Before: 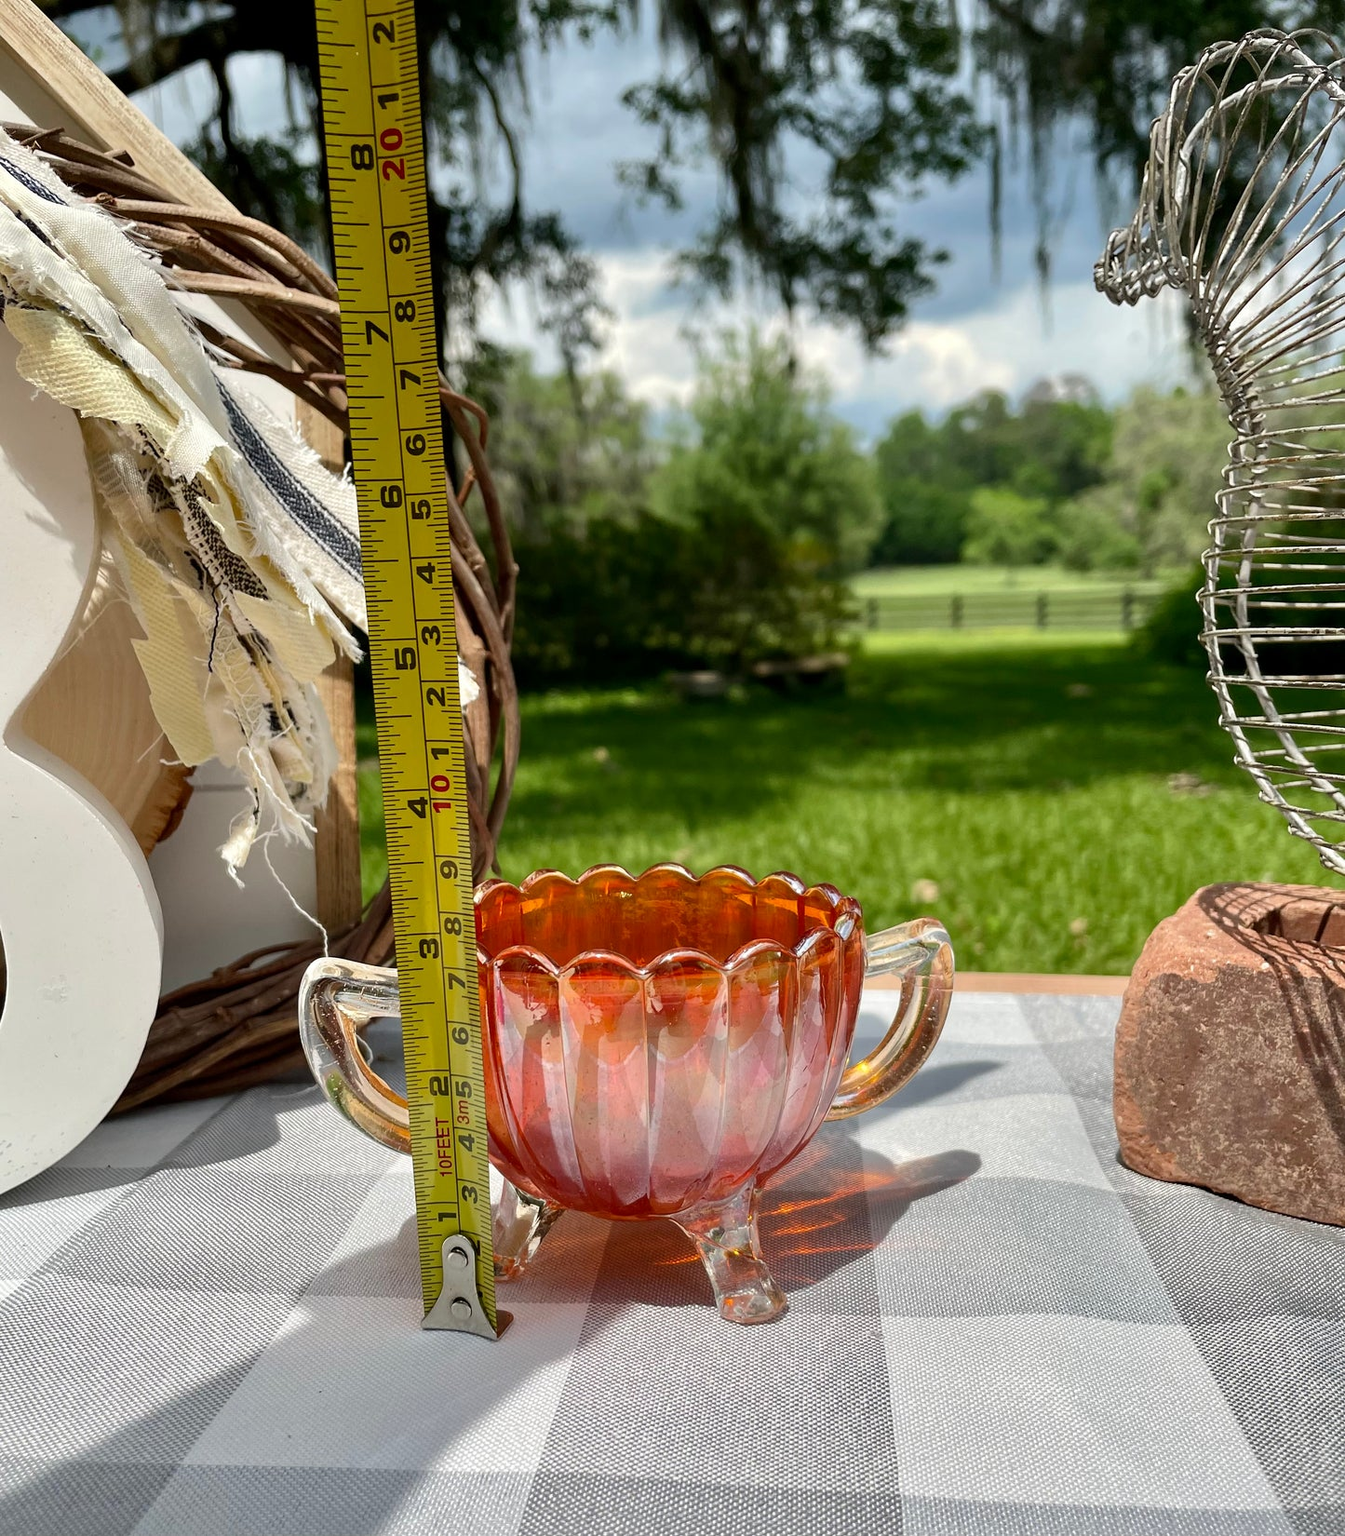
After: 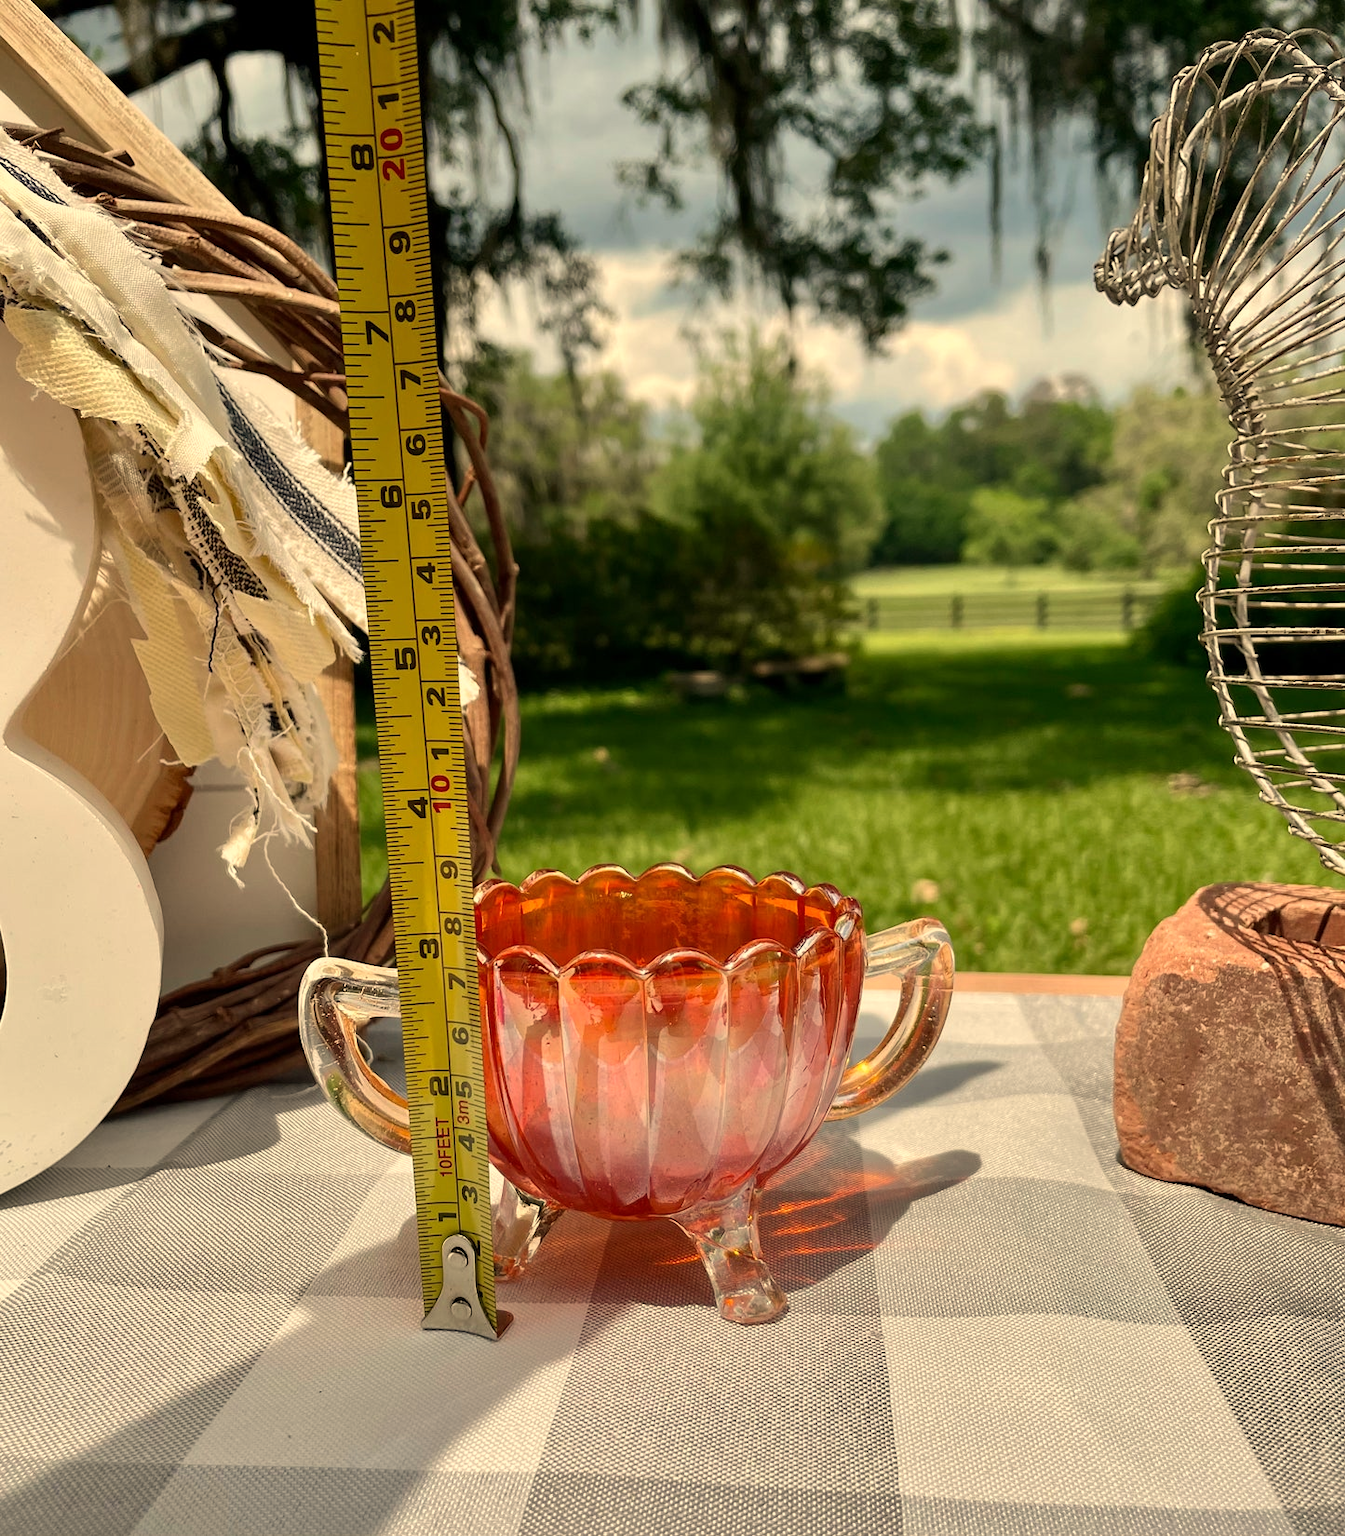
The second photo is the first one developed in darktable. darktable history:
white balance: red 1.123, blue 0.83
exposure: exposure -0.072 EV, compensate highlight preservation false
